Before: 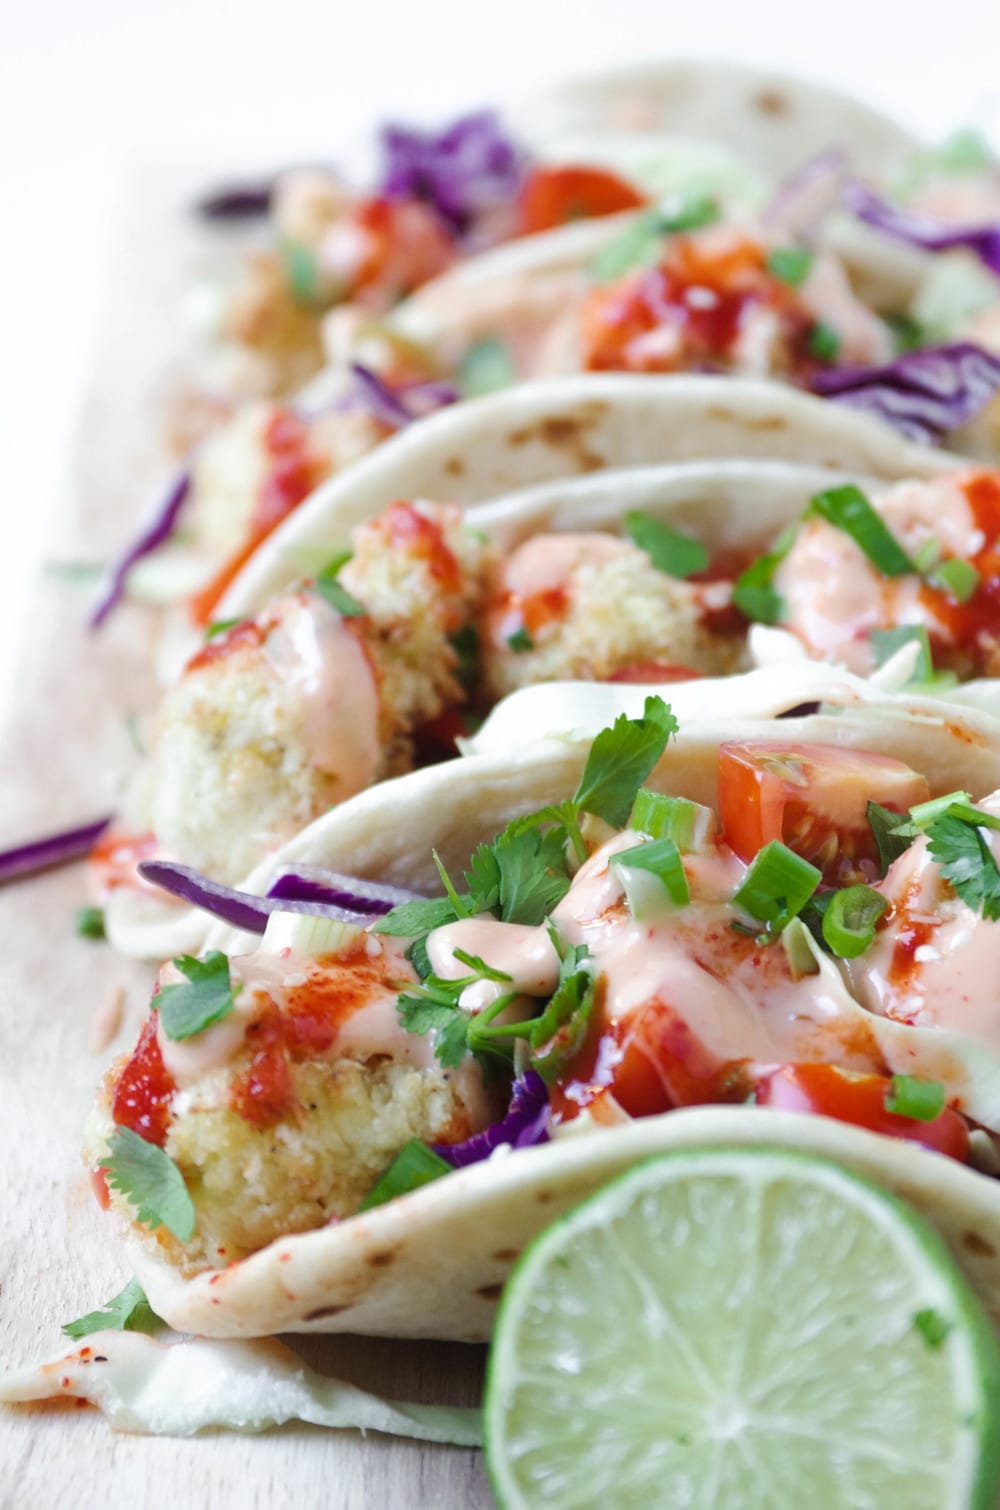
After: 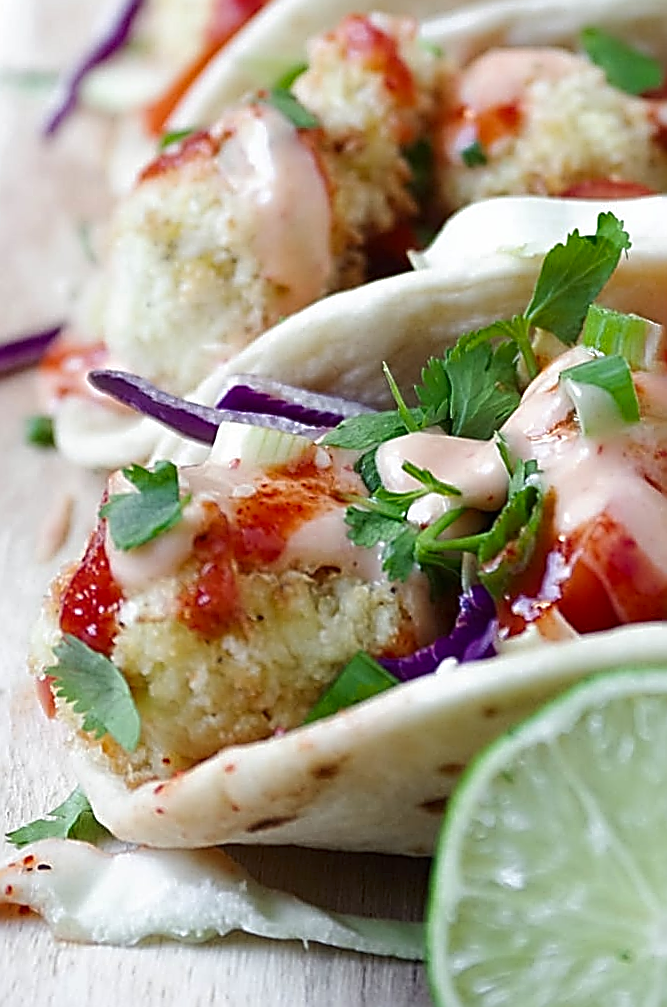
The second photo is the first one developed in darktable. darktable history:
contrast brightness saturation: brightness -0.09
sharpen: amount 2
crop and rotate: angle -0.82°, left 3.85%, top 31.828%, right 27.992%
